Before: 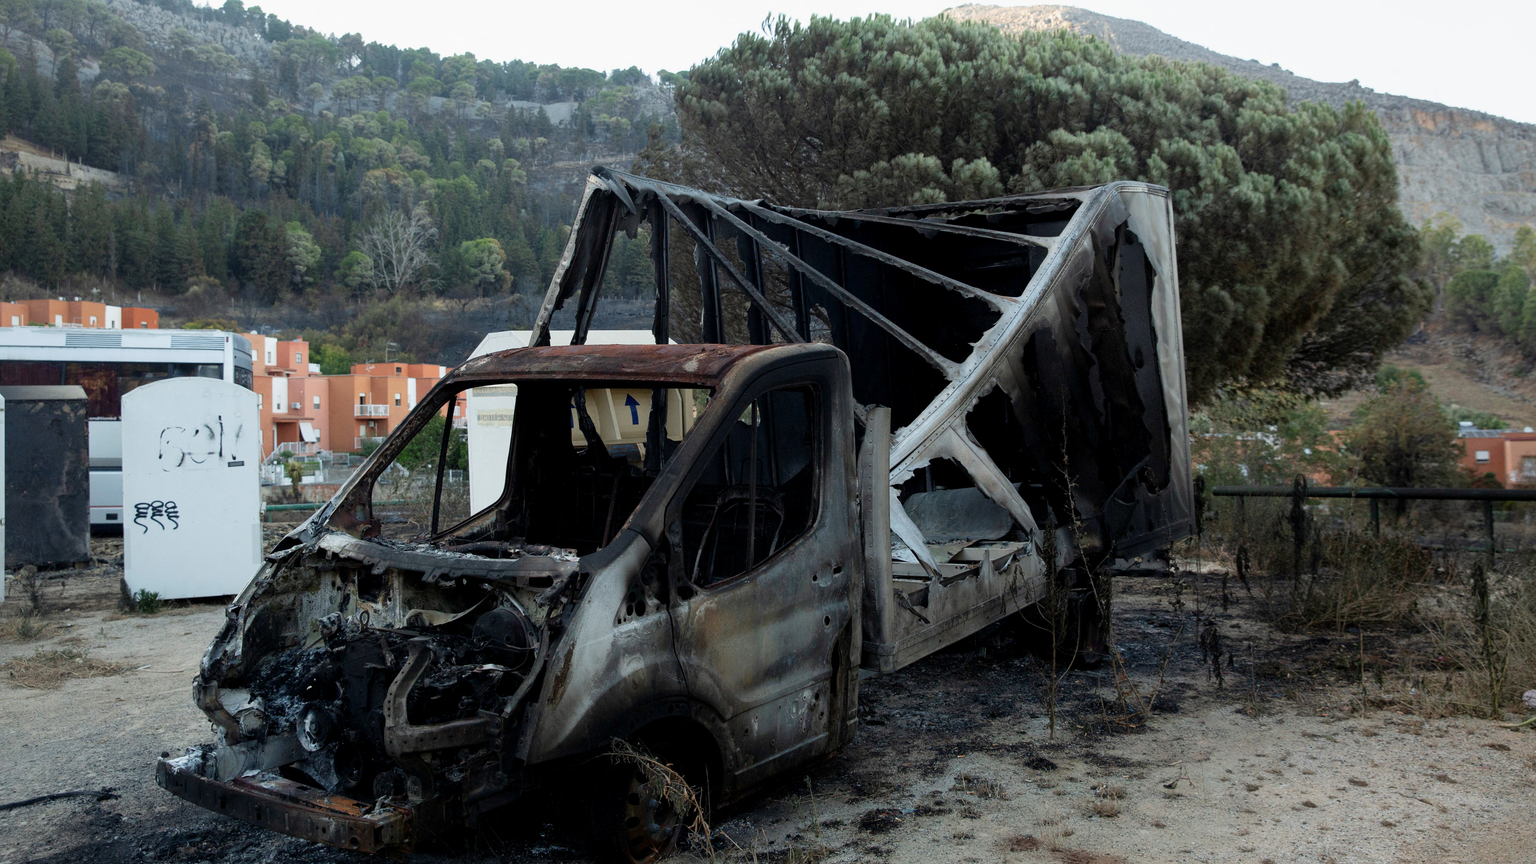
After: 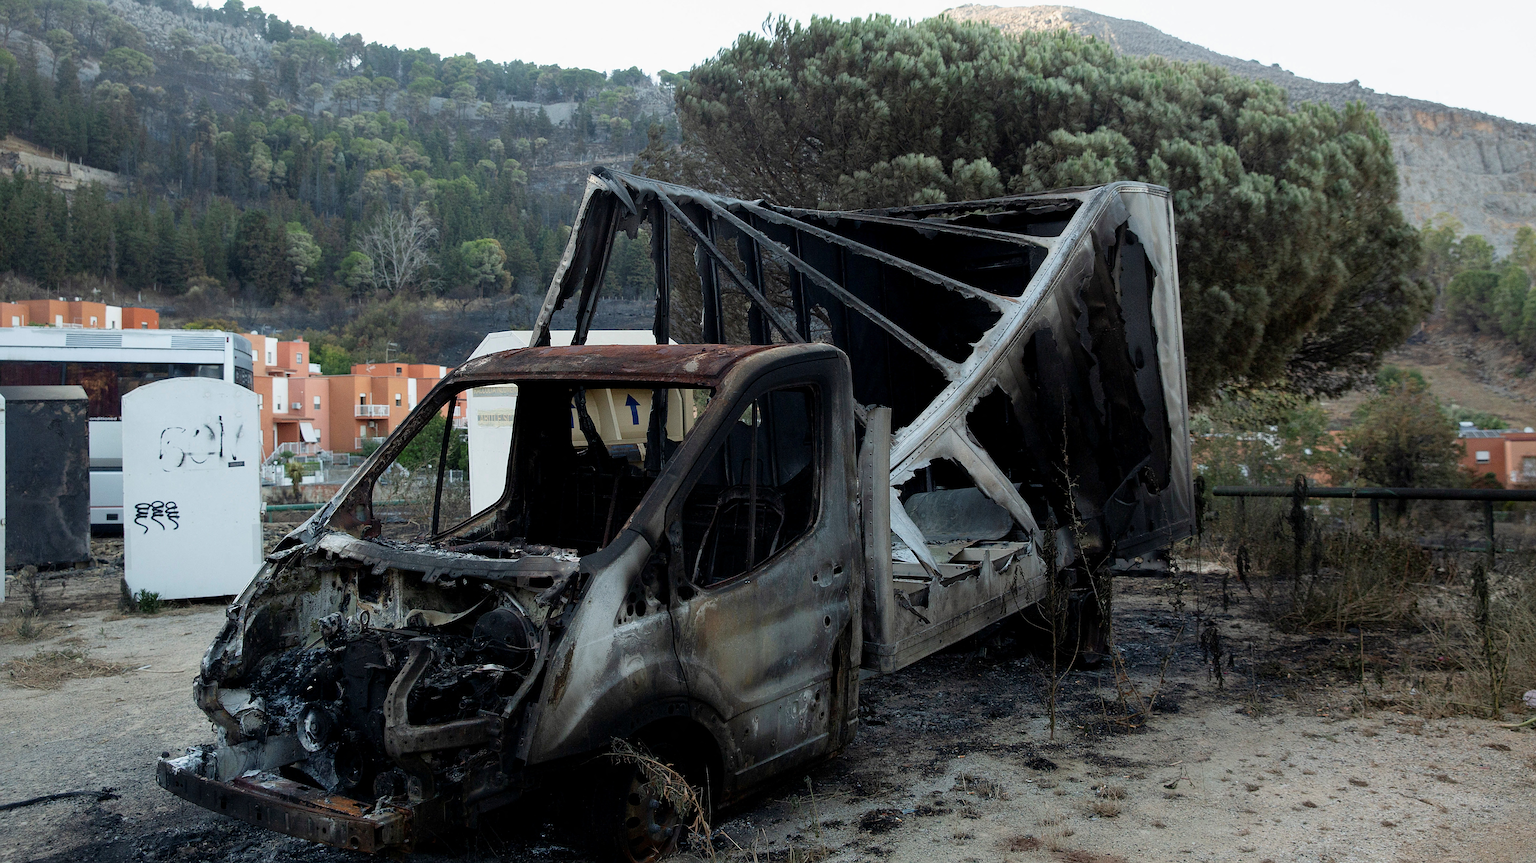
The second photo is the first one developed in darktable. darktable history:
sharpen: amount 0.557
